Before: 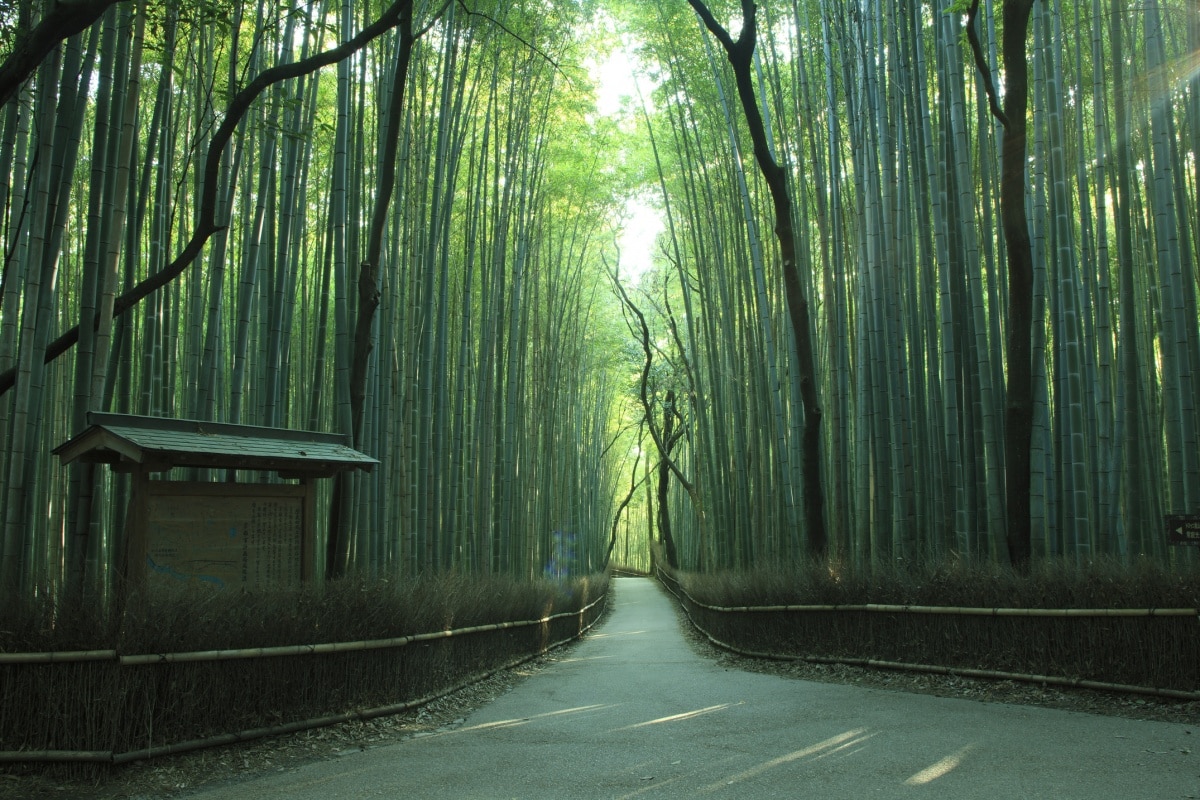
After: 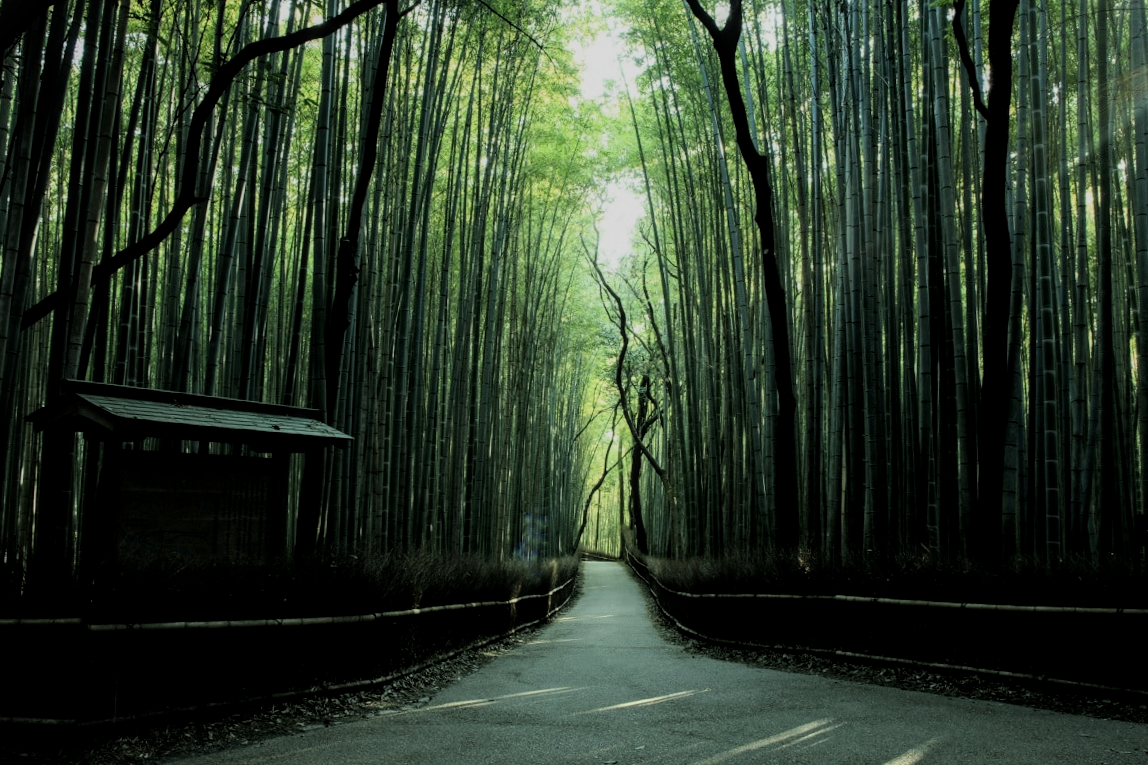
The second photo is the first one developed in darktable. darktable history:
crop and rotate: angle -1.73°
exposure: exposure -0.595 EV, compensate highlight preservation false
local contrast: on, module defaults
filmic rgb: black relative exposure -5.14 EV, white relative exposure 3.51 EV, hardness 3.18, contrast 1.388, highlights saturation mix -48.98%
